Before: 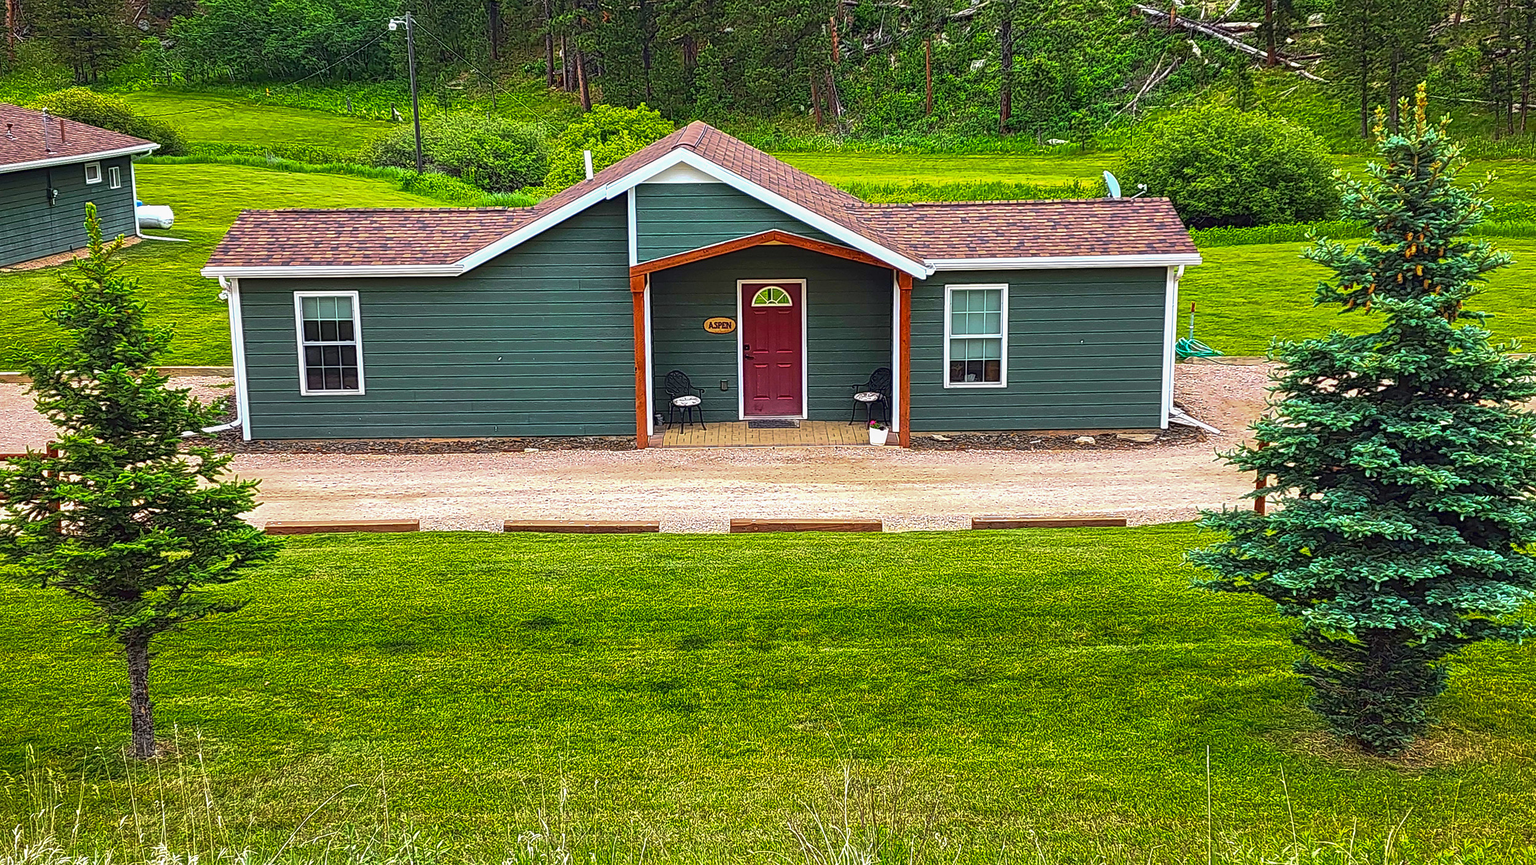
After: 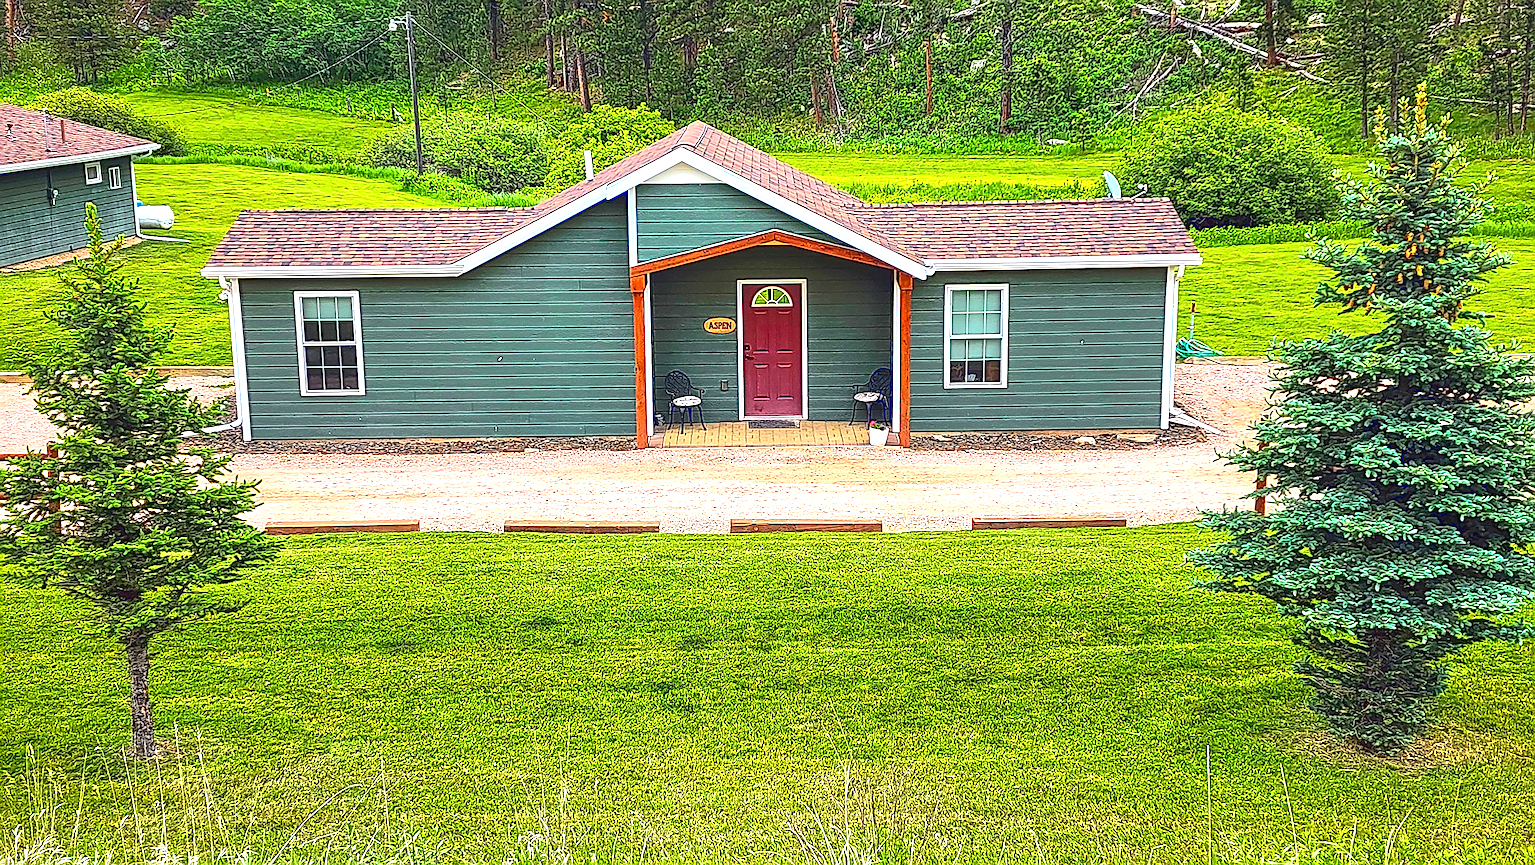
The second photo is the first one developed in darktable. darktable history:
exposure: exposure 0.74 EV, compensate highlight preservation false
tone curve: curves: ch0 [(0, 0.028) (0.138, 0.156) (0.468, 0.516) (0.754, 0.823) (1, 1)], color space Lab, linked channels
sharpen: on, module defaults
